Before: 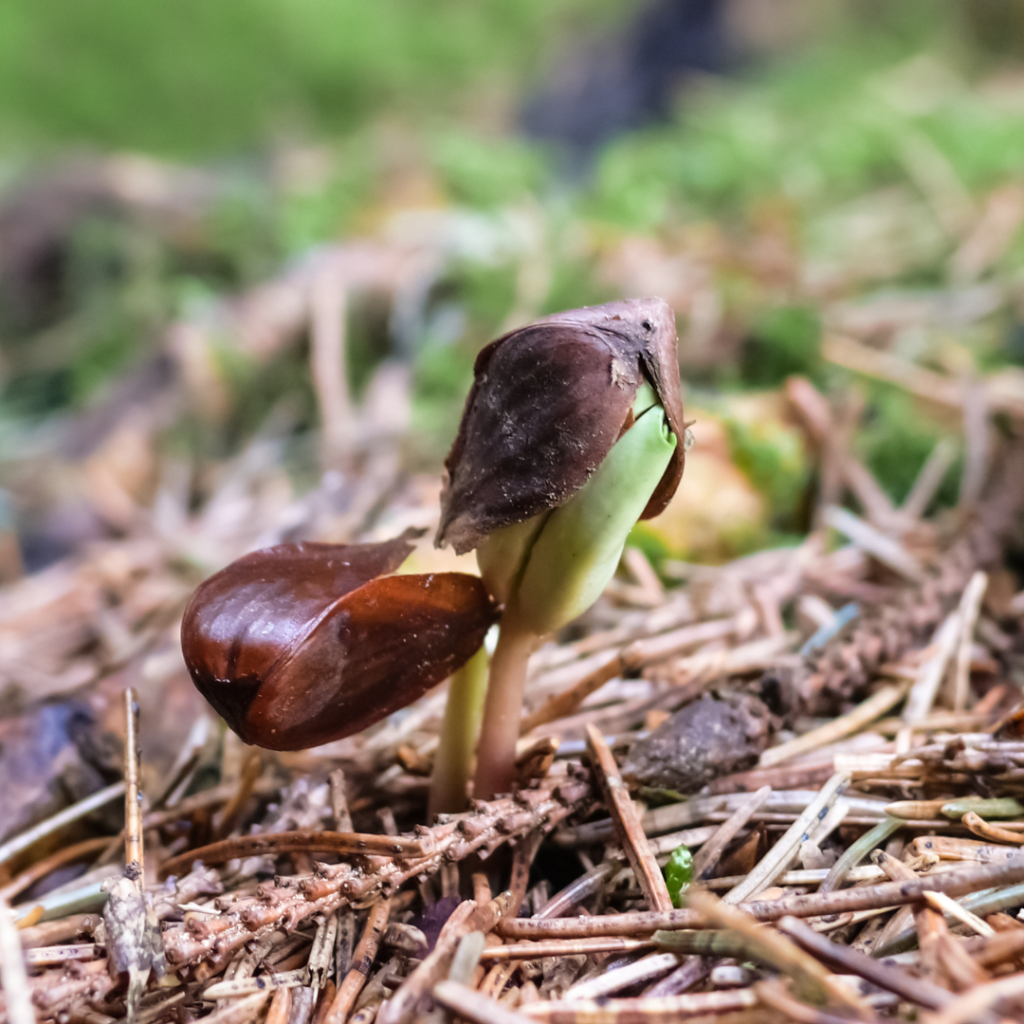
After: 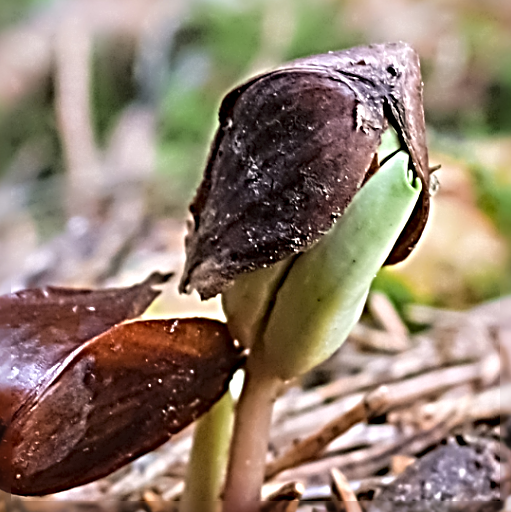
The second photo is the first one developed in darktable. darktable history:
crop: left 25%, top 25%, right 25%, bottom 25%
sharpen: radius 4.001, amount 2
